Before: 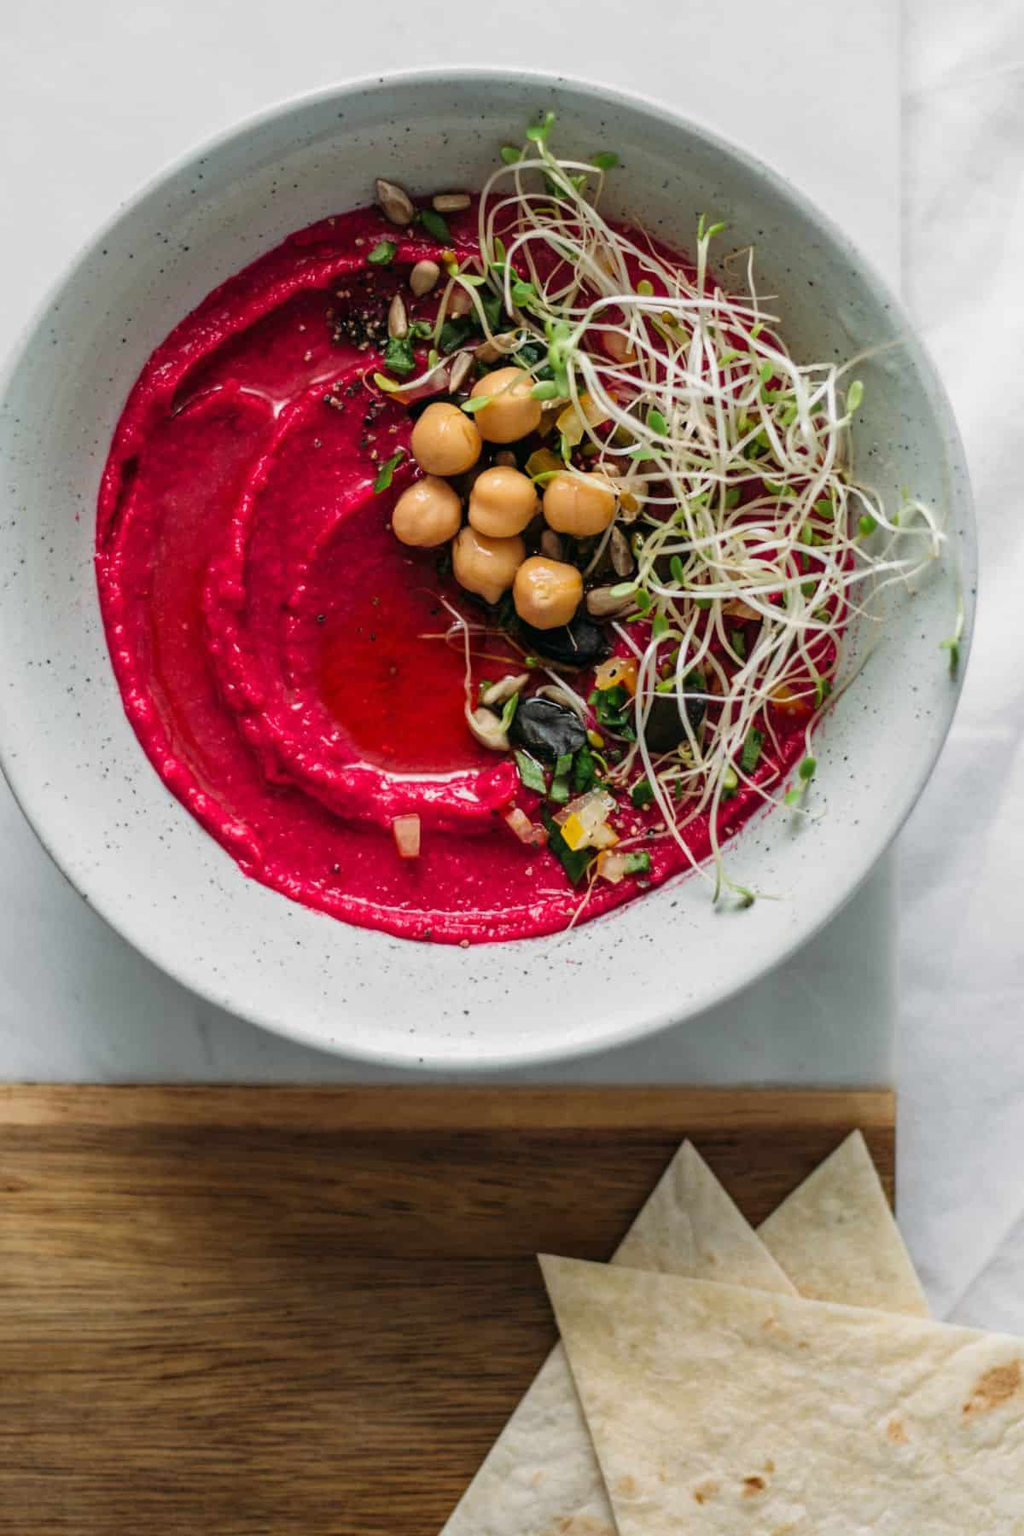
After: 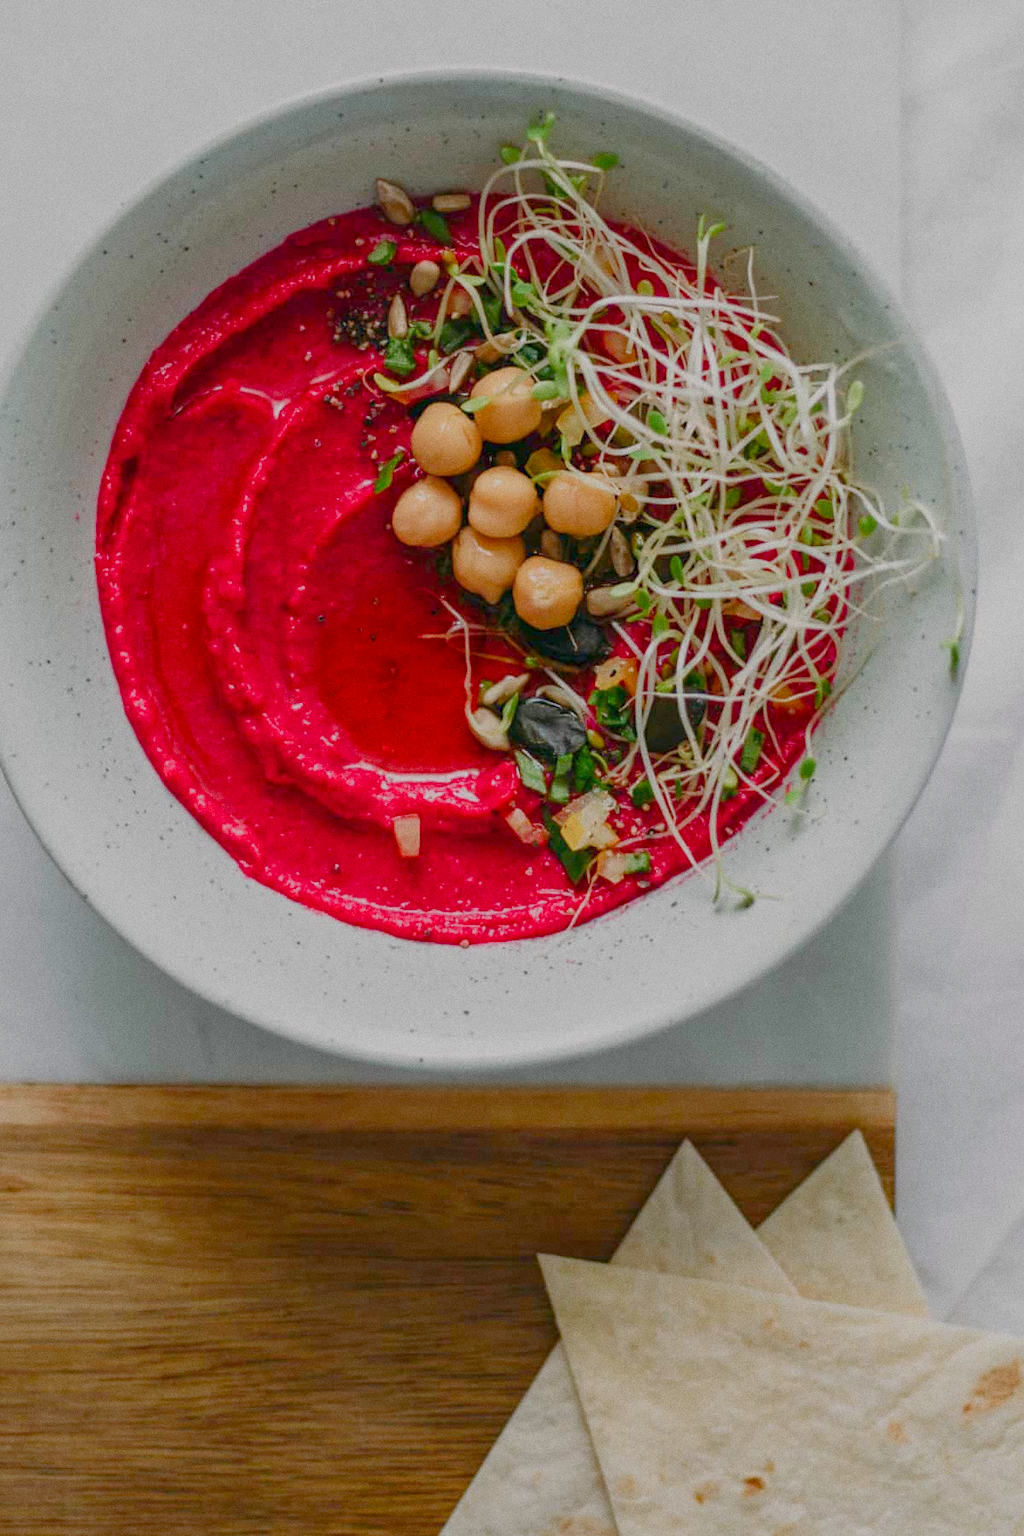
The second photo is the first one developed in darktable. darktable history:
color balance rgb: shadows lift › chroma 1%, shadows lift › hue 113°, highlights gain › chroma 0.2%, highlights gain › hue 333°, perceptual saturation grading › global saturation 20%, perceptual saturation grading › highlights -50%, perceptual saturation grading › shadows 25%, contrast -30%
grain: coarseness 0.09 ISO
